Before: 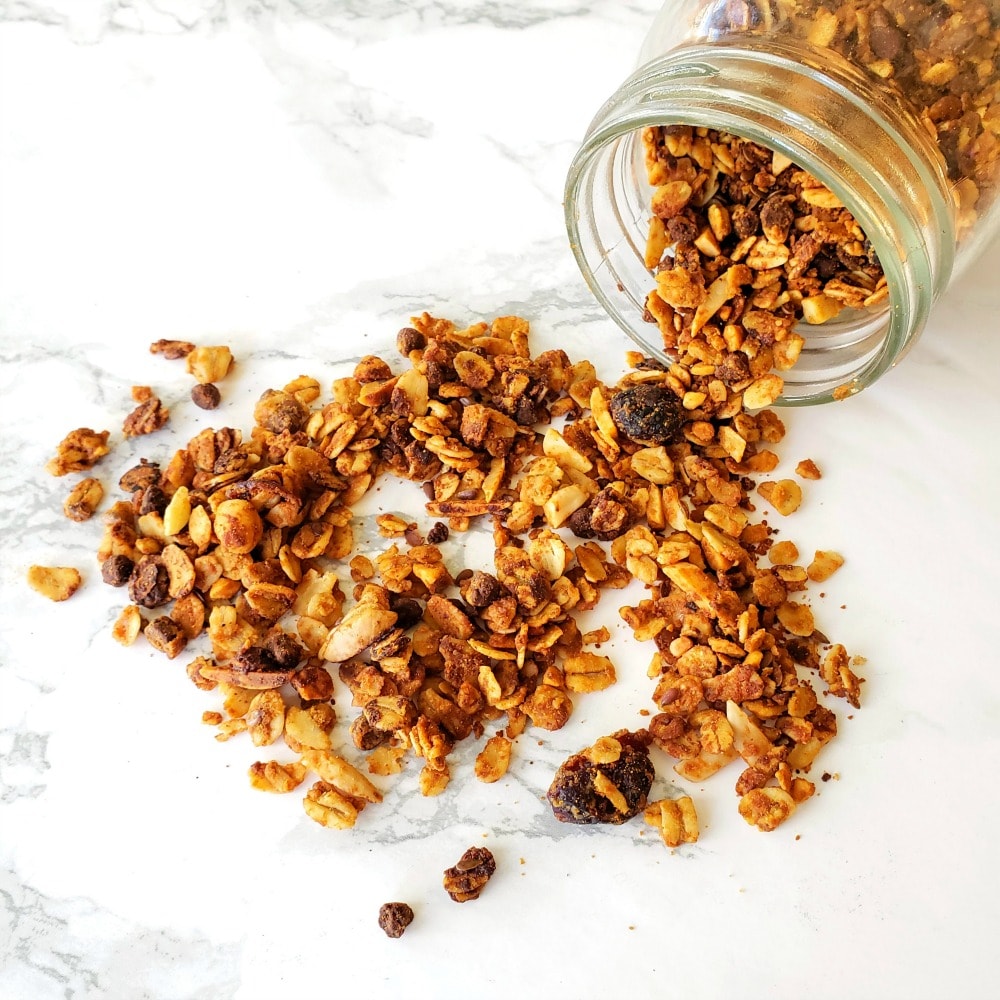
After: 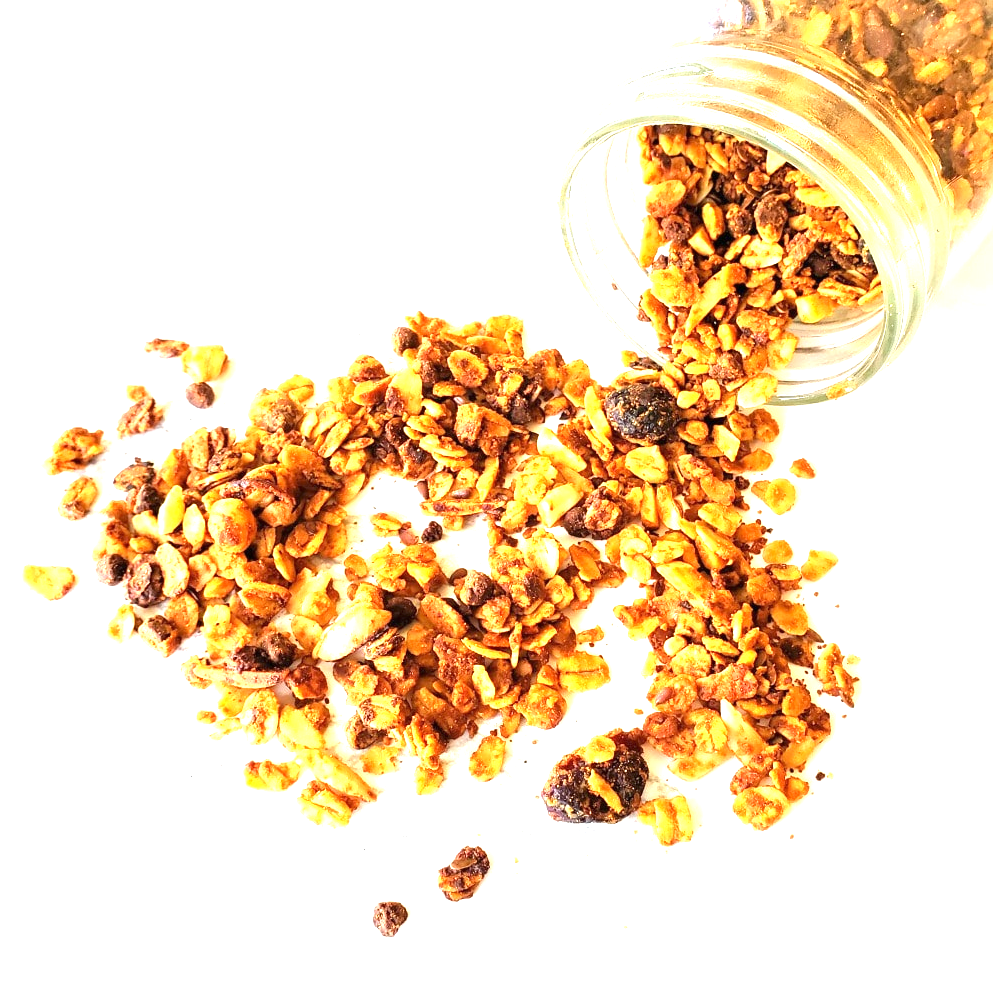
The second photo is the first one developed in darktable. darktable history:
exposure: black level correction 0, exposure 1.45 EV, compensate exposure bias true, compensate highlight preservation false
crop and rotate: left 0.614%, top 0.179%, bottom 0.309%
